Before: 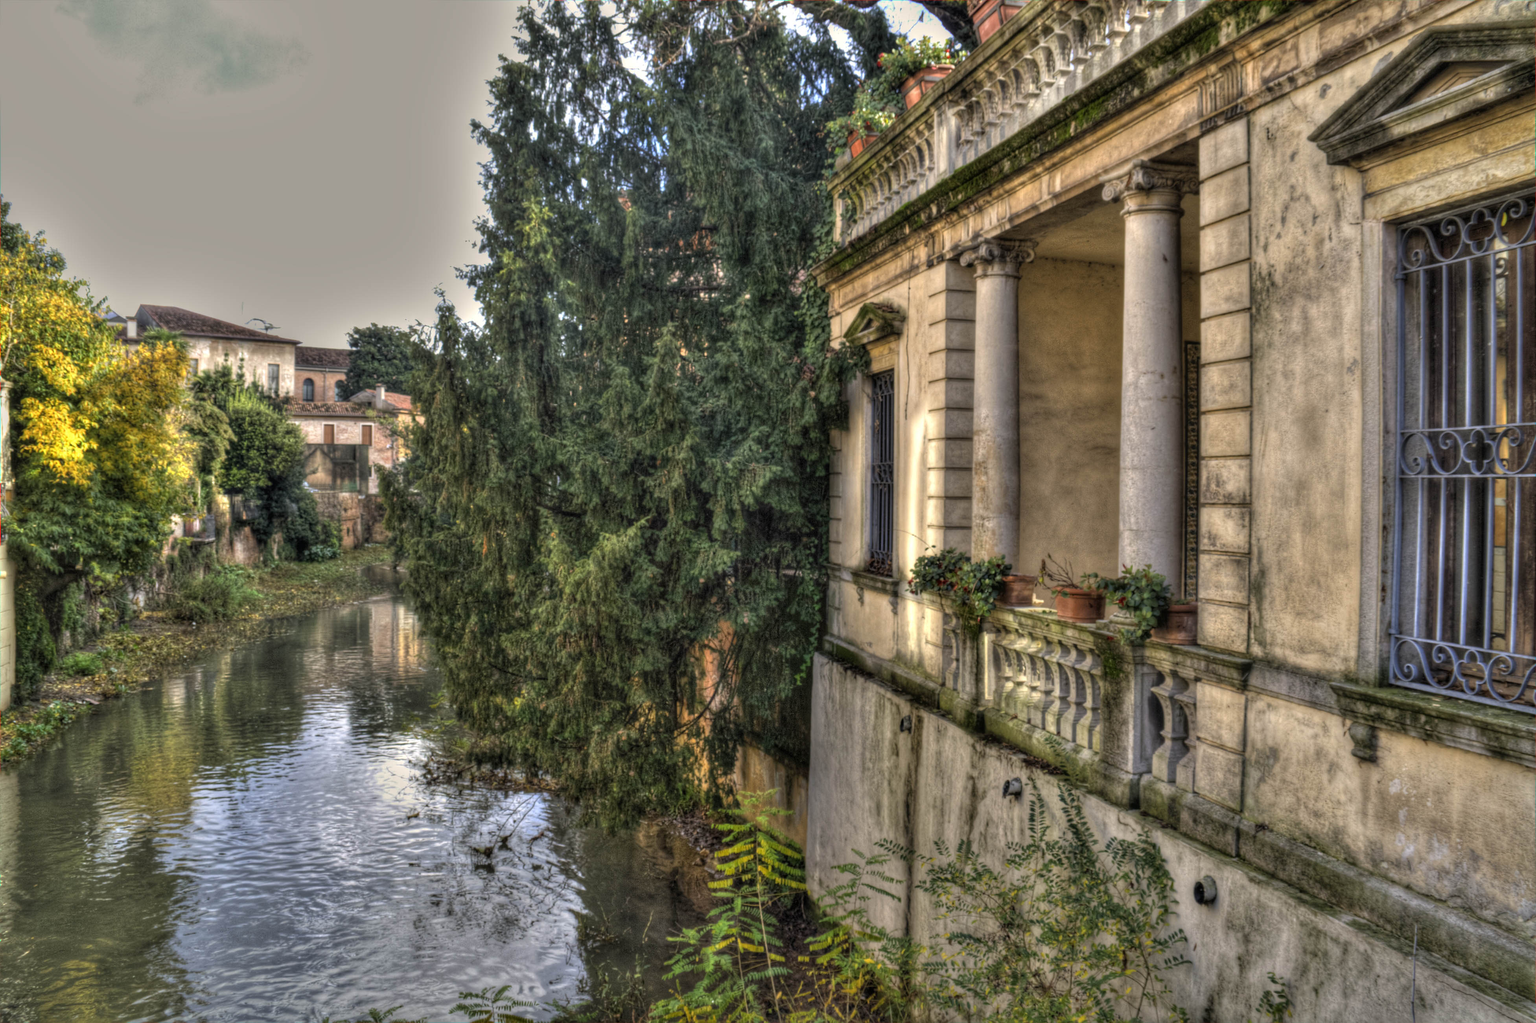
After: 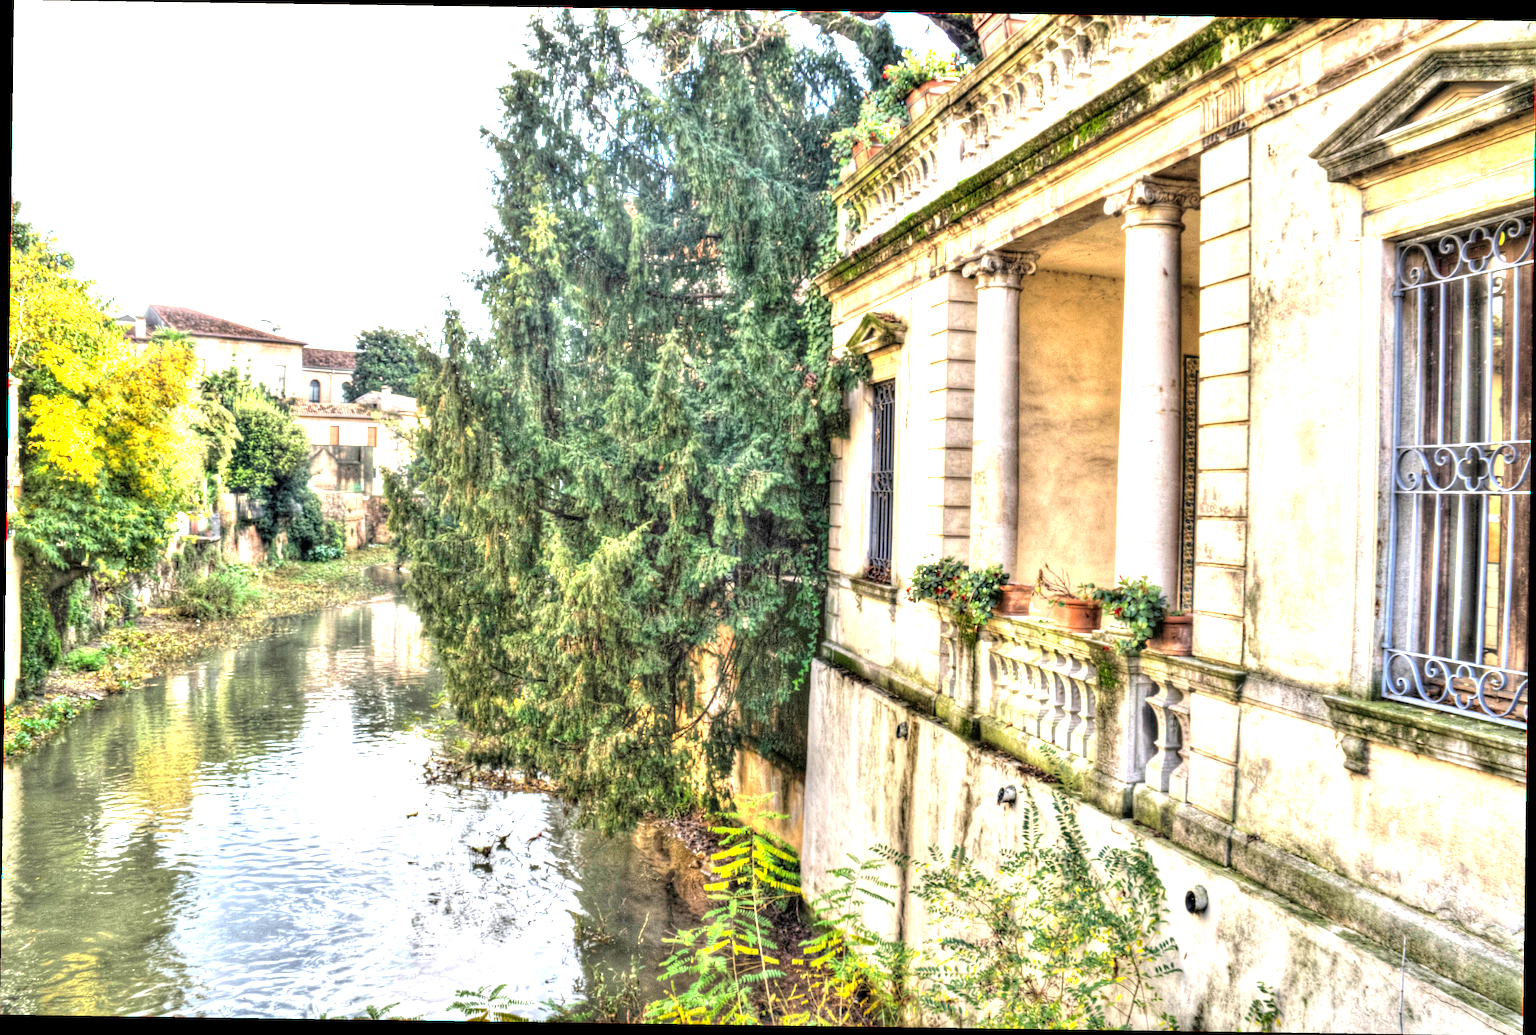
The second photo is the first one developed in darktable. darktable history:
rotate and perspective: rotation 0.8°, automatic cropping off
exposure: exposure 2.25 EV, compensate highlight preservation false
